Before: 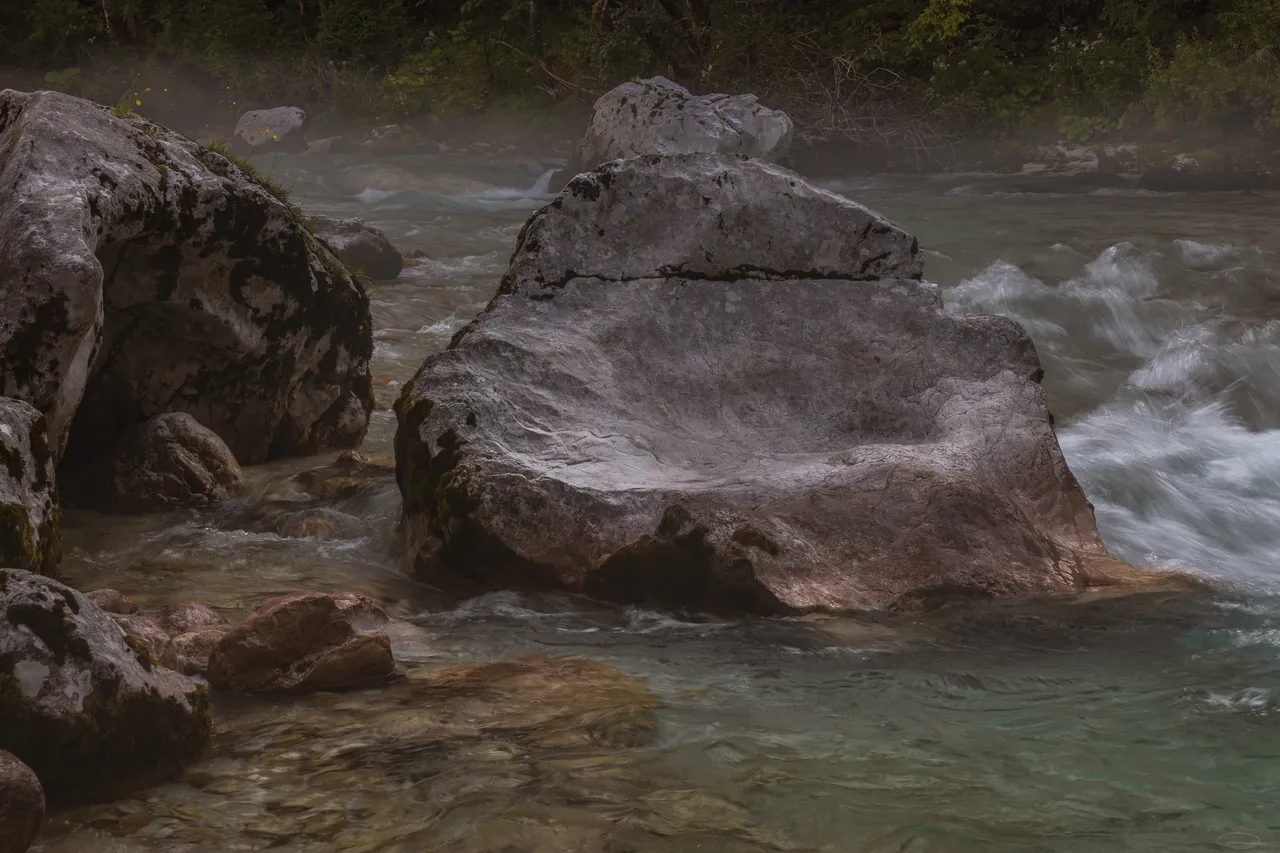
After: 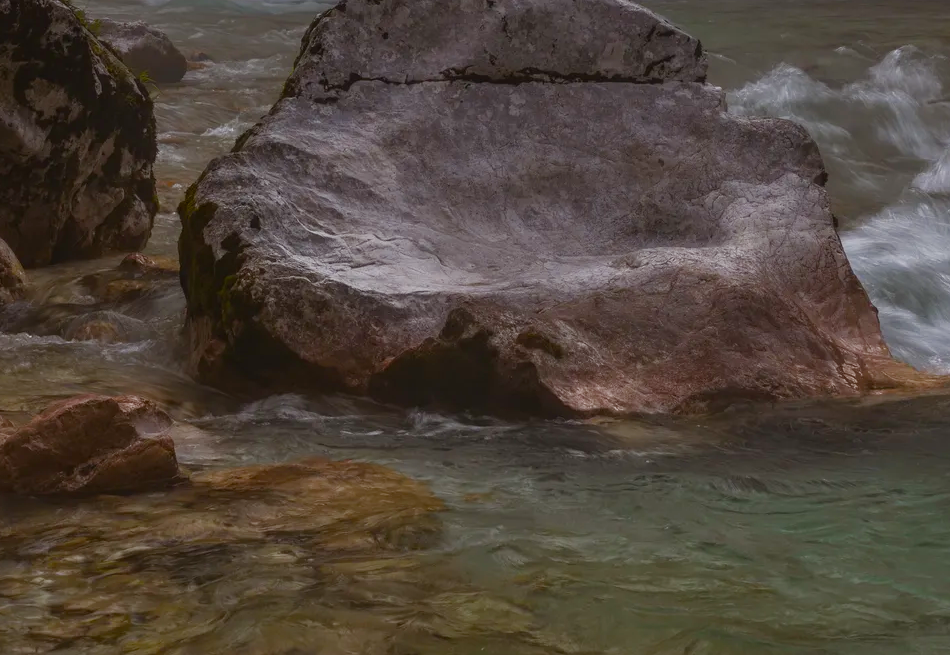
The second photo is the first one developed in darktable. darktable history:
color balance rgb: perceptual saturation grading › global saturation 0.546%, perceptual saturation grading › highlights -33.358%, perceptual saturation grading › mid-tones 15.093%, perceptual saturation grading › shadows 48.495%, global vibrance 20%
crop: left 16.876%, top 23.155%, right 8.869%
